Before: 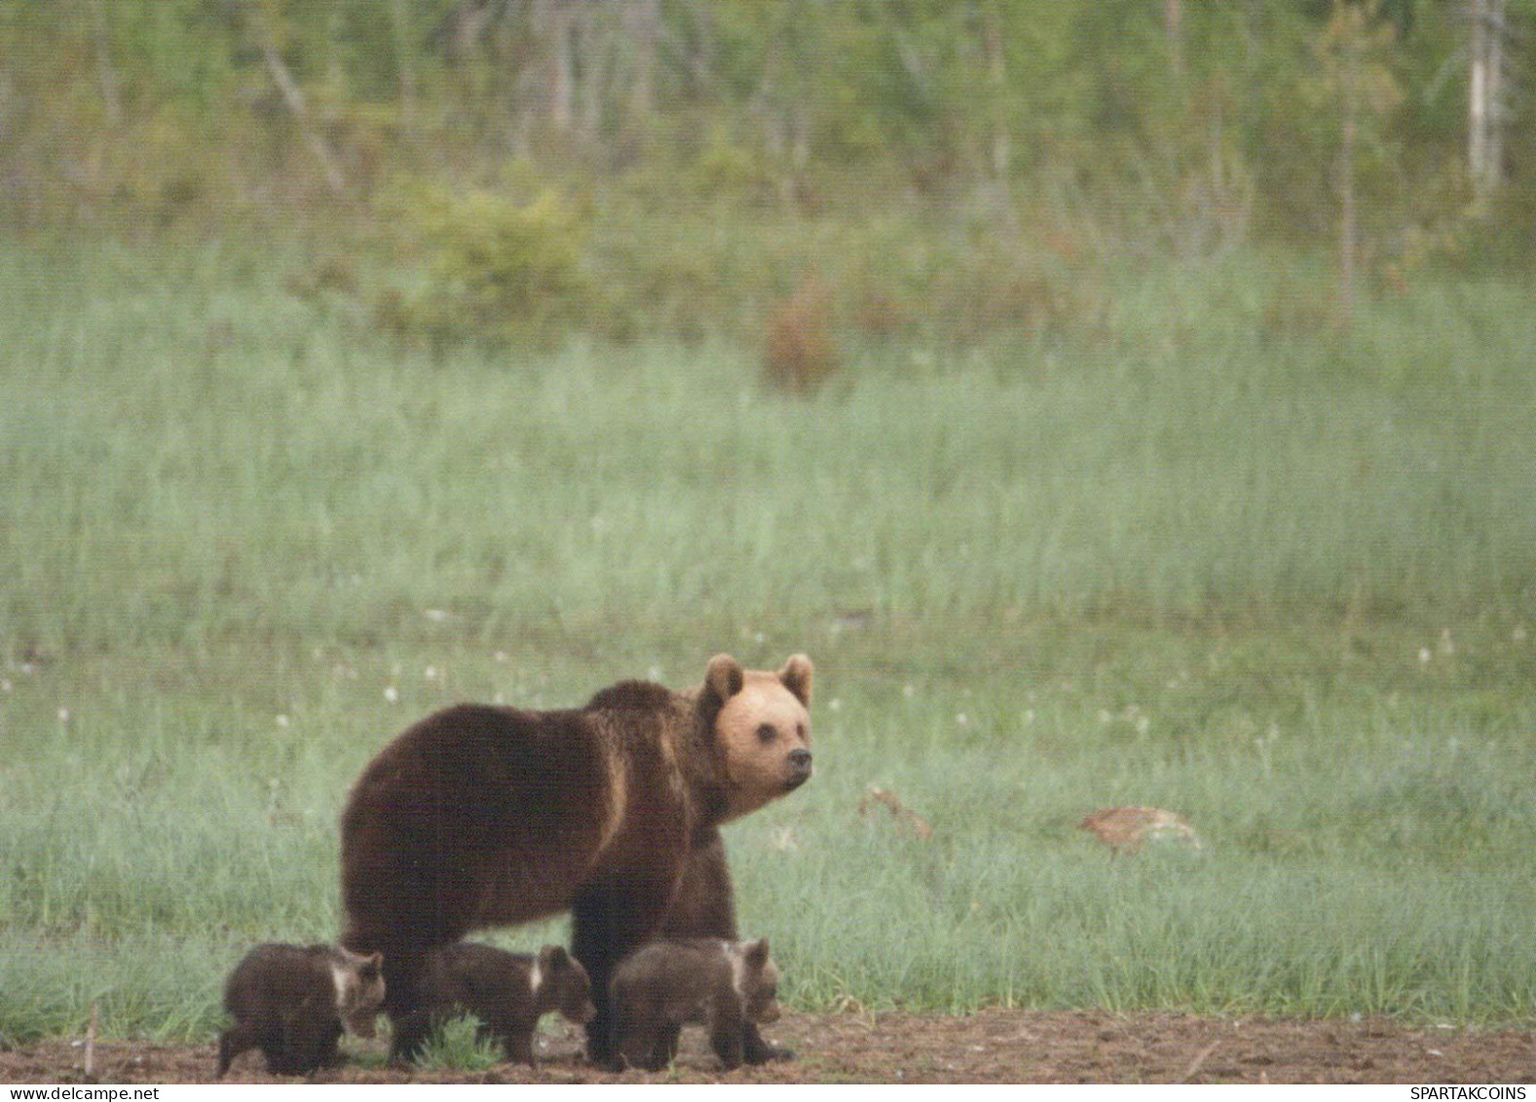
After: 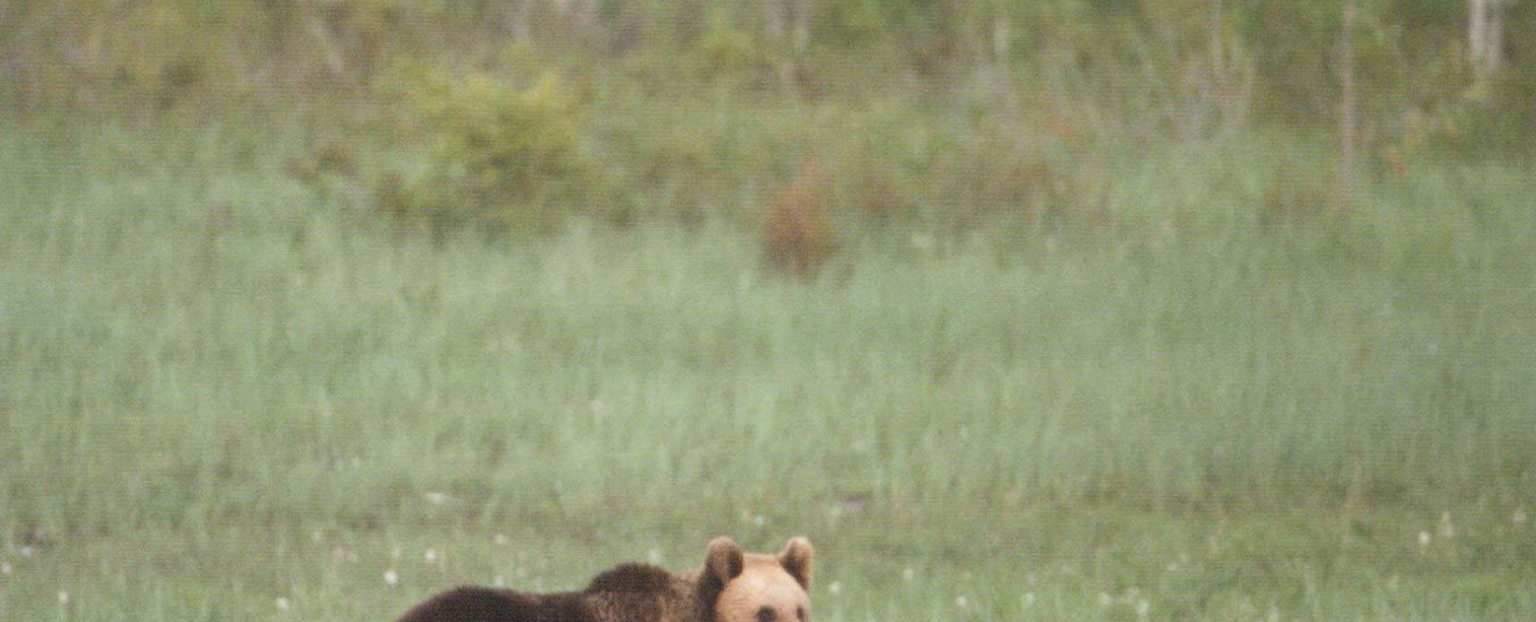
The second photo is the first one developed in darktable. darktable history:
crop and rotate: top 10.624%, bottom 32.829%
